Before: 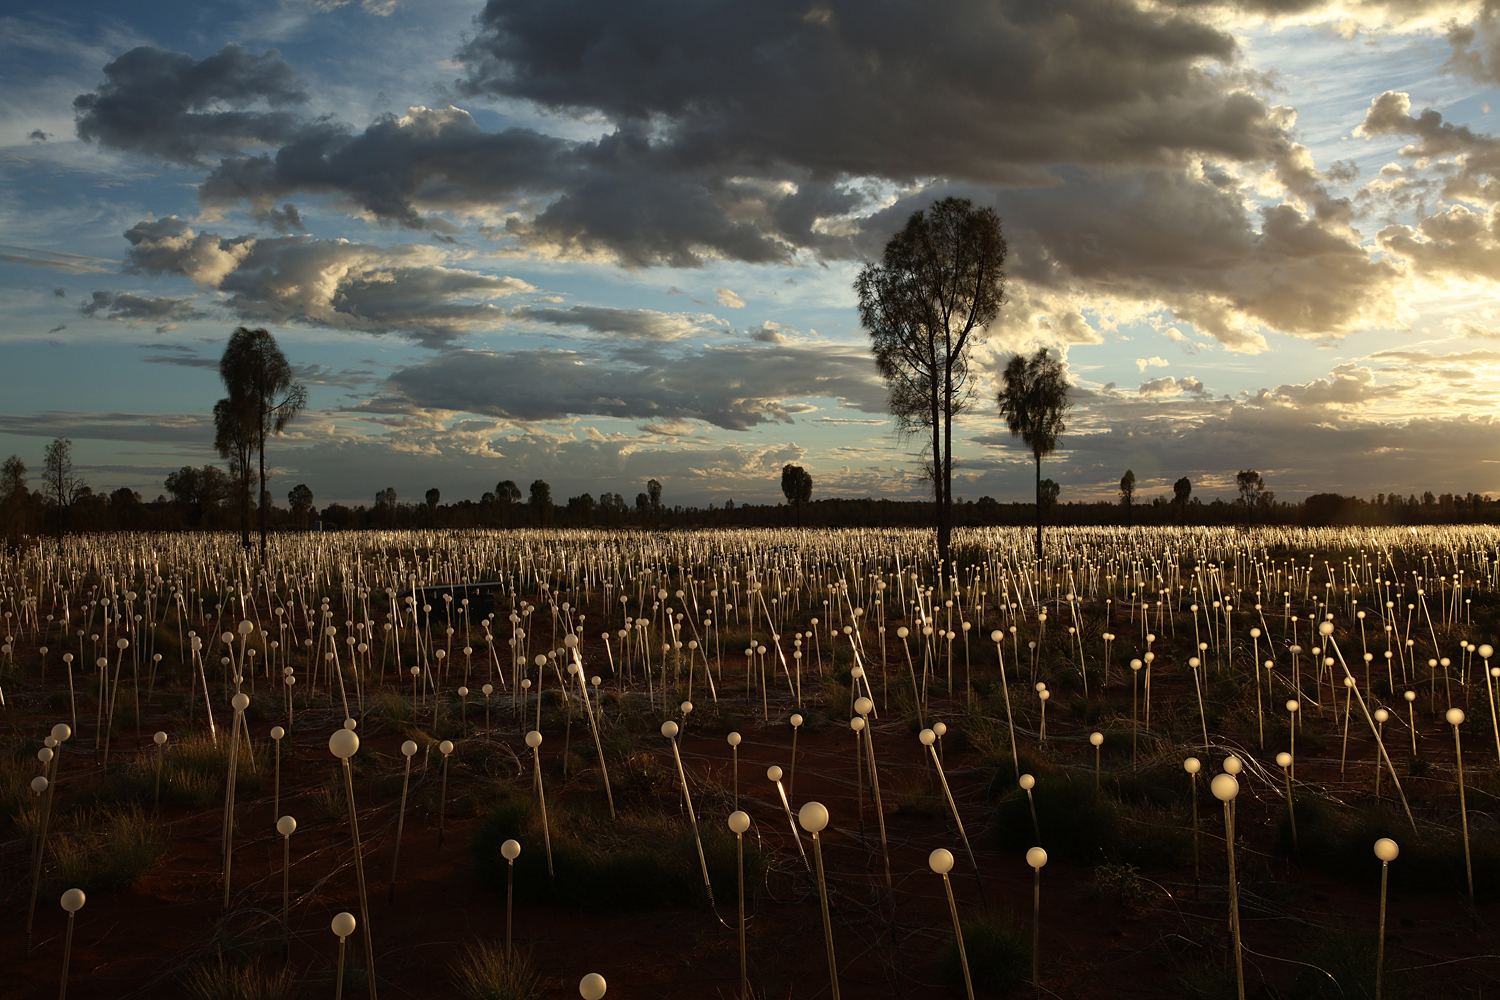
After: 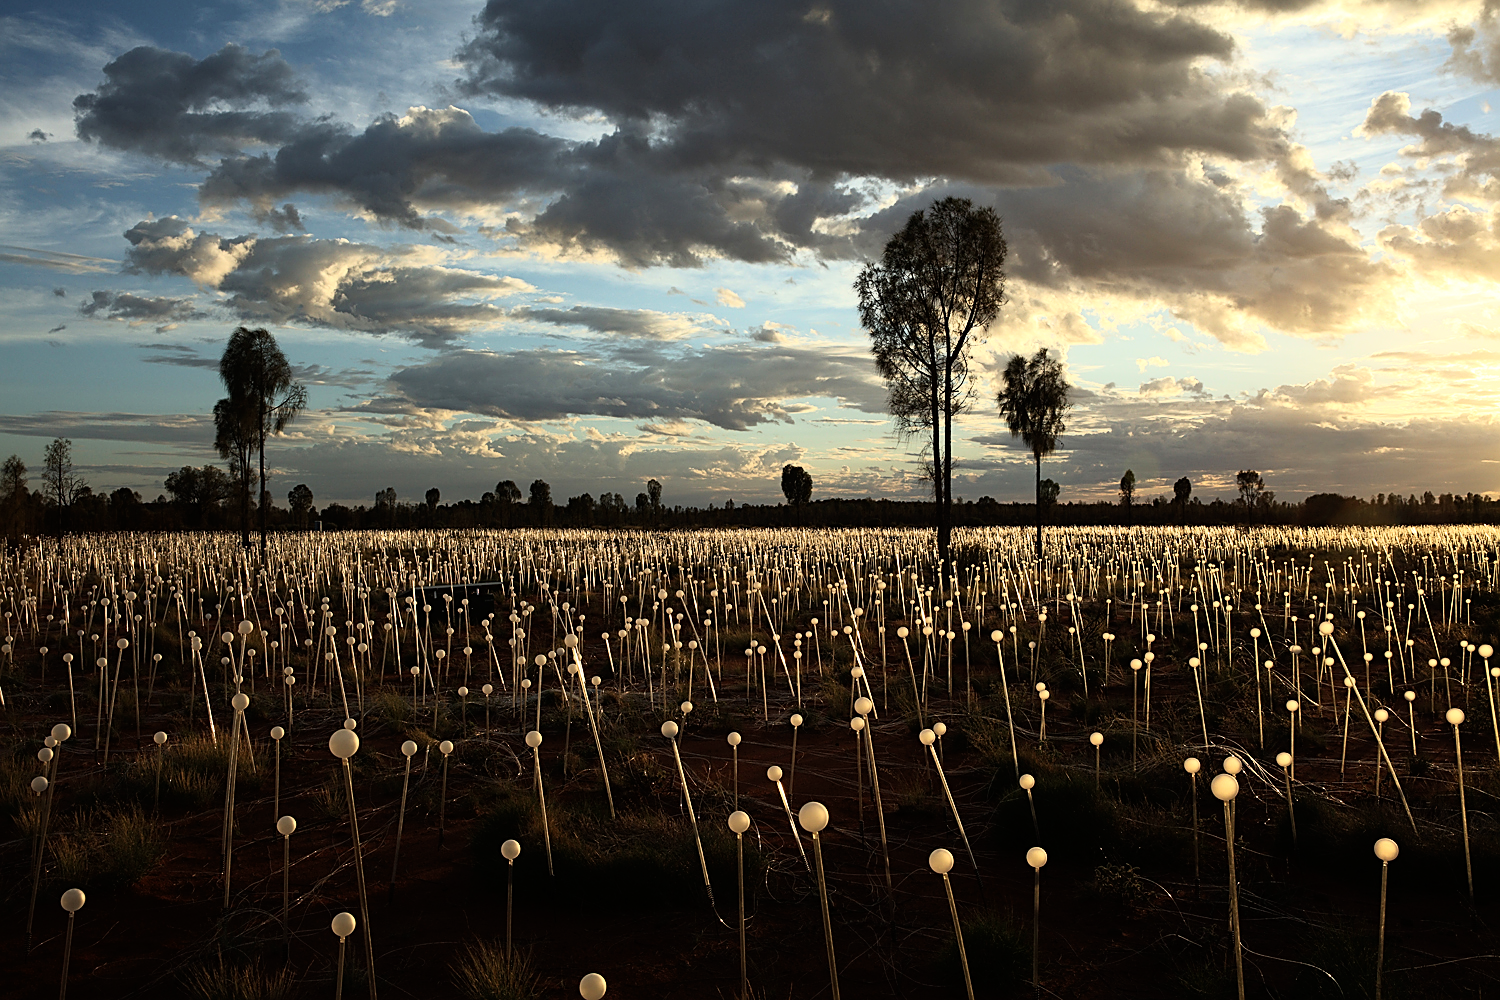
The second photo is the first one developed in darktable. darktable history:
sharpen: on, module defaults
base curve: curves: ch0 [(0, 0) (0.005, 0.002) (0.193, 0.295) (0.399, 0.664) (0.75, 0.928) (1, 1)]
